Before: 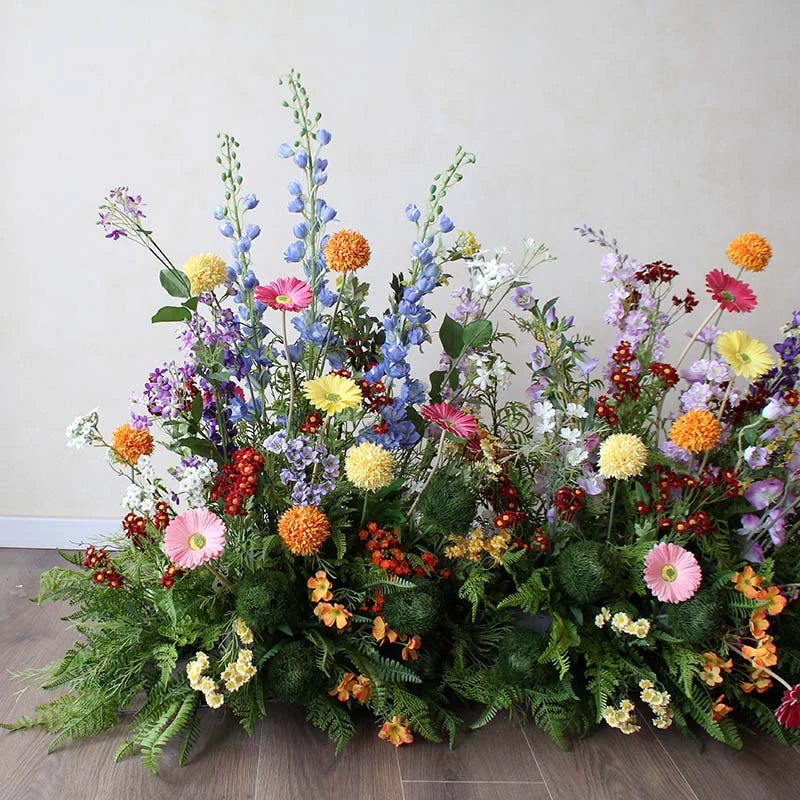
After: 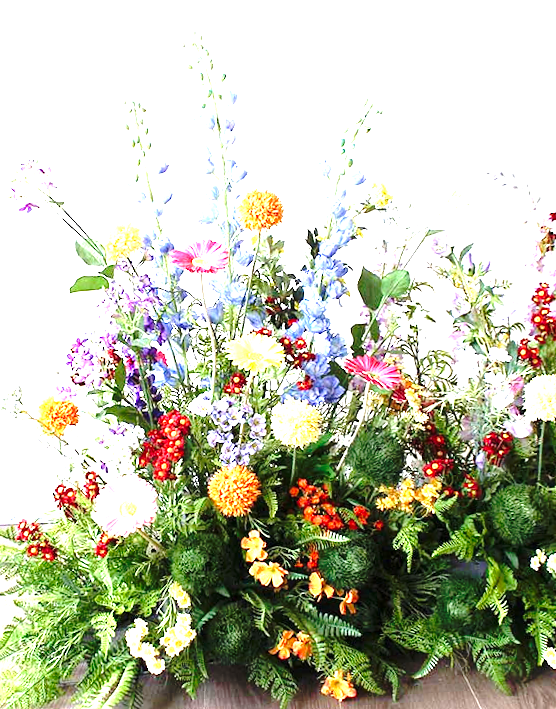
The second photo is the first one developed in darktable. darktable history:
crop and rotate: left 9.061%, right 20.142%
base curve: curves: ch0 [(0, 0) (0.073, 0.04) (0.157, 0.139) (0.492, 0.492) (0.758, 0.758) (1, 1)], preserve colors none
rotate and perspective: rotation -3.52°, crop left 0.036, crop right 0.964, crop top 0.081, crop bottom 0.919
exposure: exposure 2.003 EV, compensate highlight preservation false
